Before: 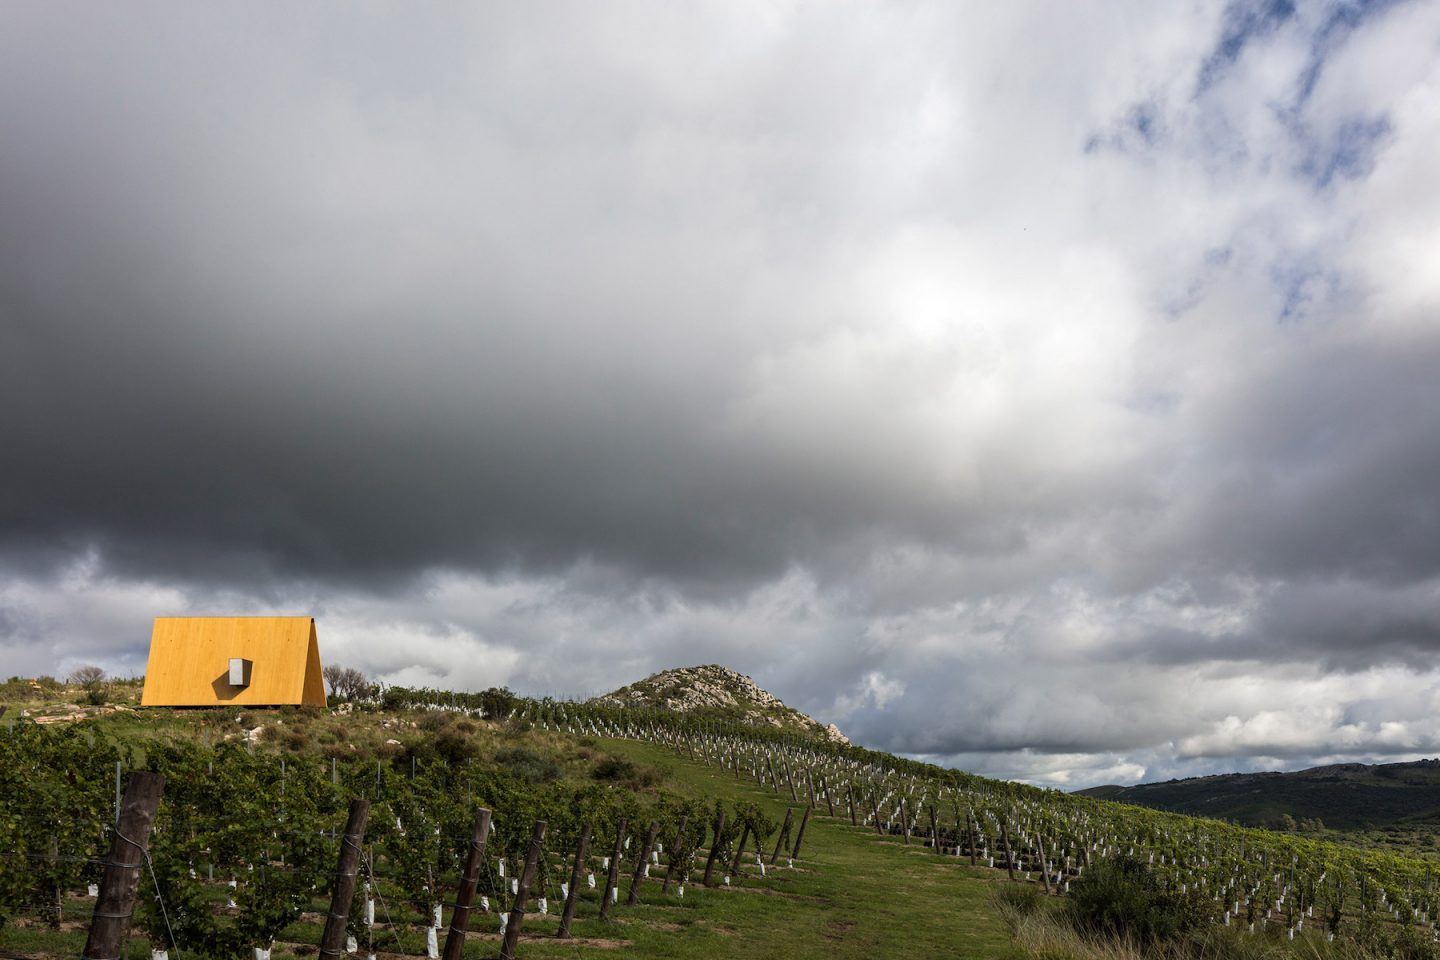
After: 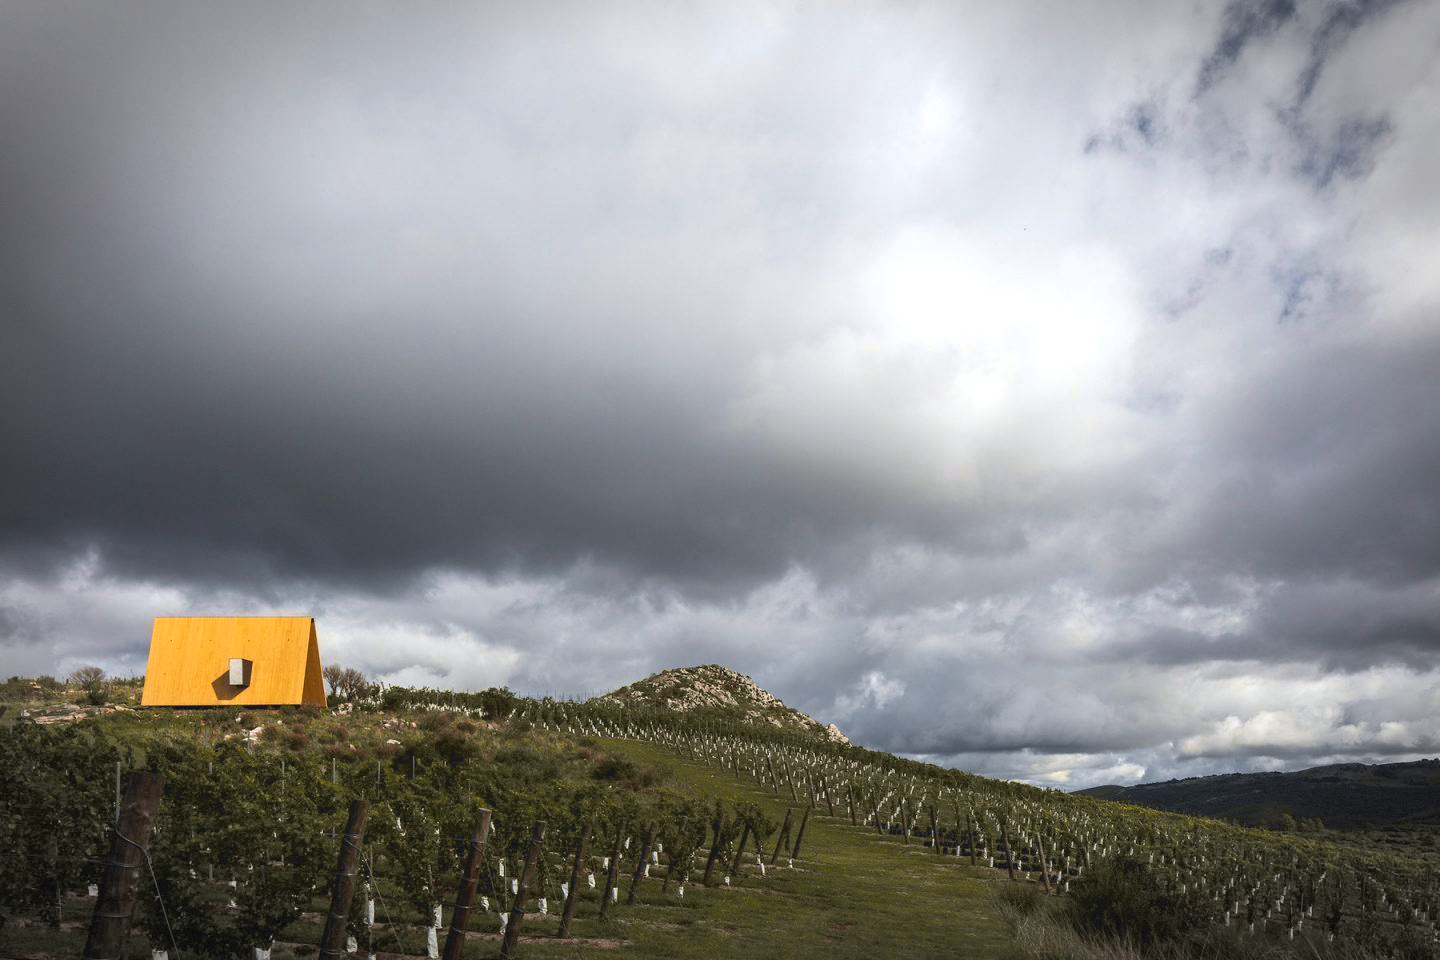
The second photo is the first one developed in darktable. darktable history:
tone equalizer: -8 EV -0.432 EV, -7 EV -0.354 EV, -6 EV -0.315 EV, -5 EV -0.237 EV, -3 EV 0.2 EV, -2 EV 0.307 EV, -1 EV 0.383 EV, +0 EV 0.428 EV, edges refinement/feathering 500, mask exposure compensation -1.57 EV, preserve details no
contrast brightness saturation: contrast -0.116
vignetting: automatic ratio true, dithering 8-bit output, unbound false
tone curve: curves: ch0 [(0, 0) (0.15, 0.17) (0.452, 0.437) (0.611, 0.588) (0.751, 0.749) (1, 1)]; ch1 [(0, 0) (0.325, 0.327) (0.412, 0.45) (0.453, 0.484) (0.5, 0.499) (0.541, 0.55) (0.617, 0.612) (0.695, 0.697) (1, 1)]; ch2 [(0, 0) (0.386, 0.397) (0.452, 0.459) (0.505, 0.498) (0.524, 0.547) (0.574, 0.566) (0.633, 0.641) (1, 1)], color space Lab, independent channels, preserve colors none
